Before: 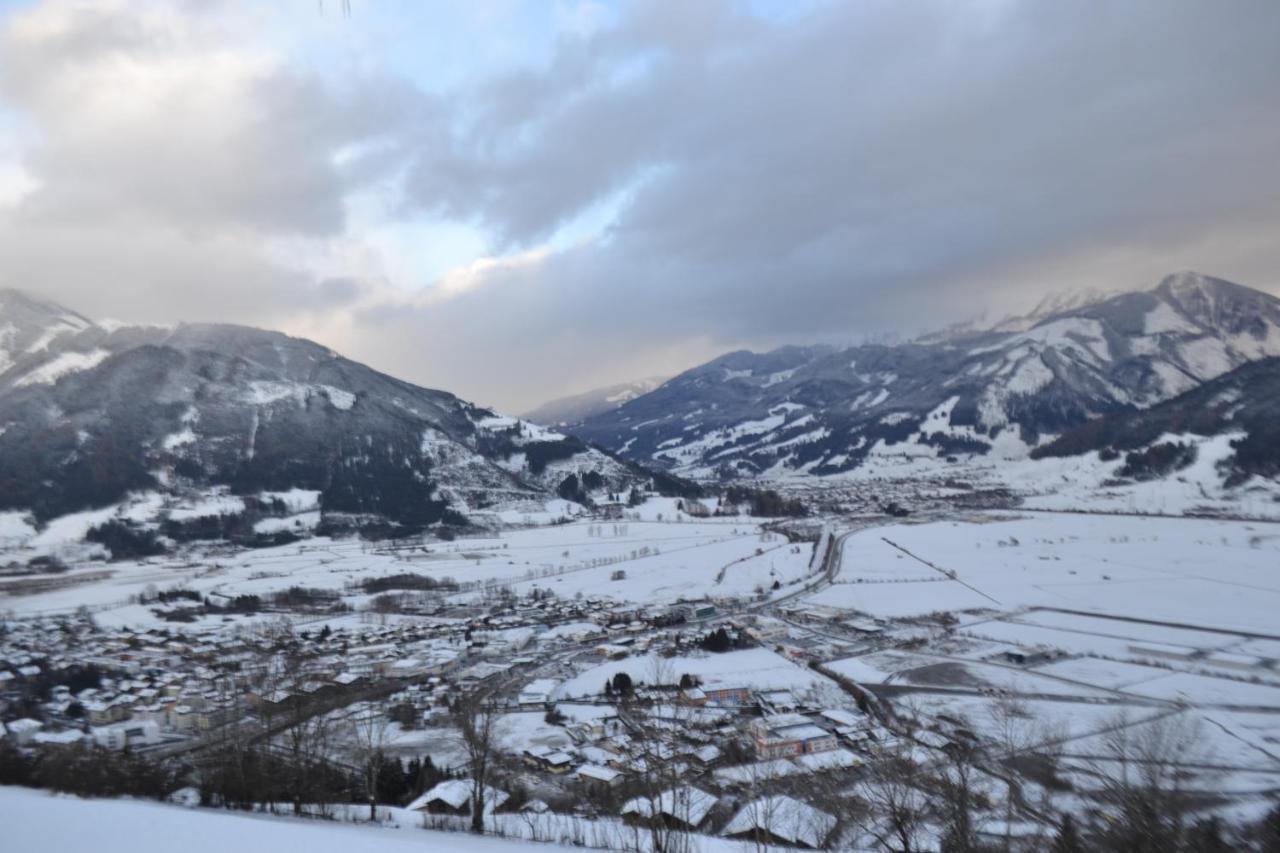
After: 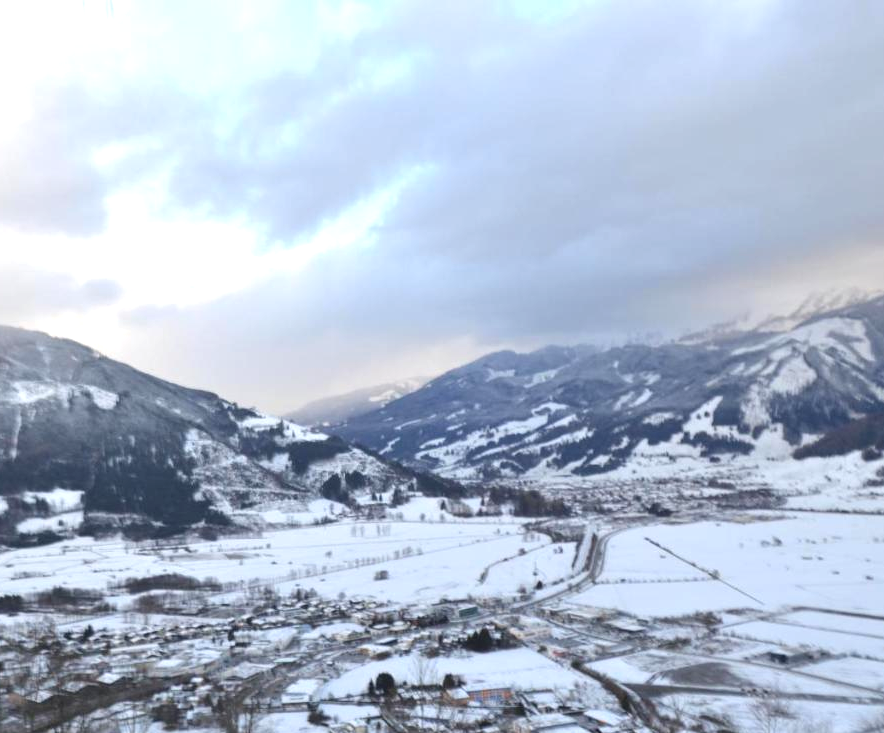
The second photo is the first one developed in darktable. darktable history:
exposure: exposure 0.662 EV, compensate highlight preservation false
crop: left 18.566%, right 12.364%, bottom 14%
